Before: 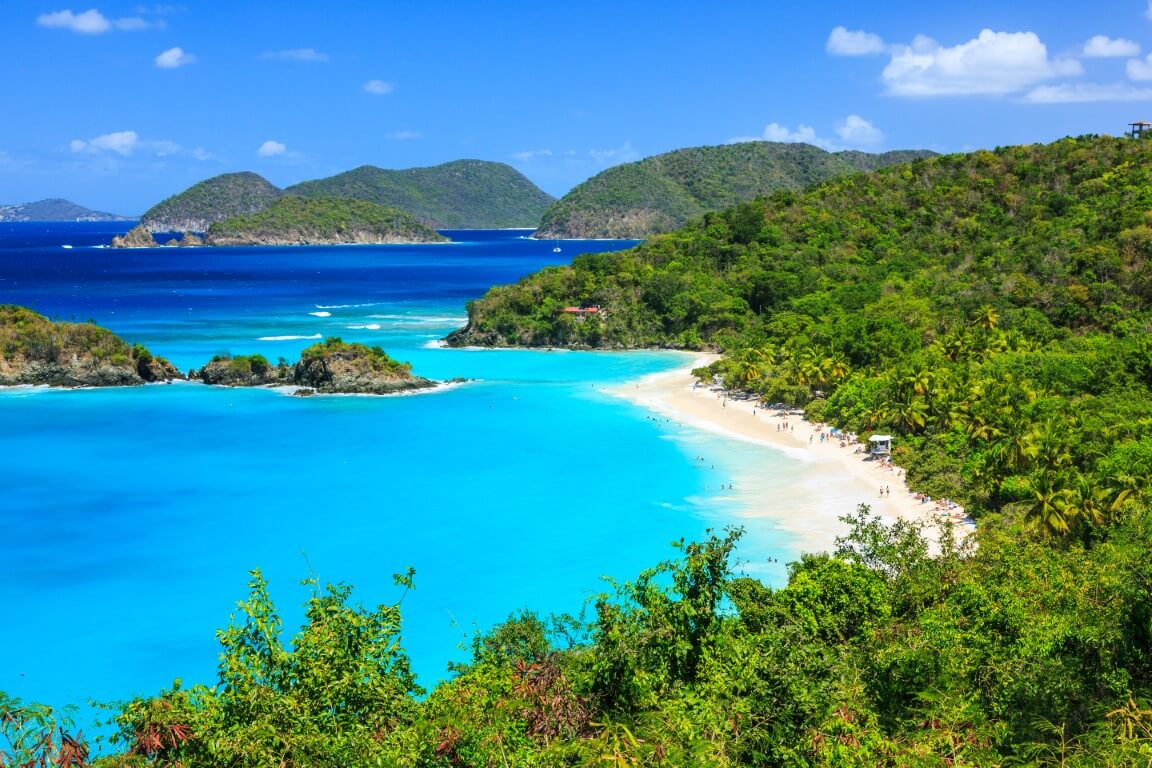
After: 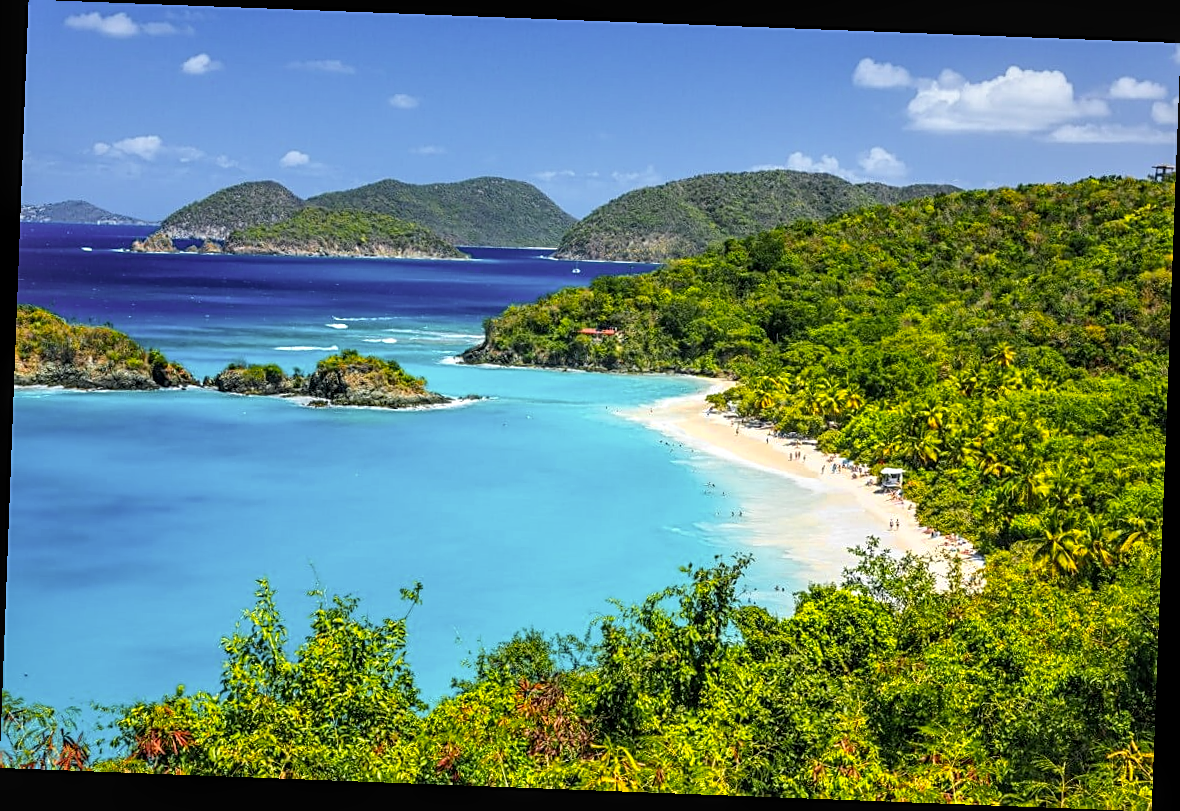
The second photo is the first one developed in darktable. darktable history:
sharpen: on, module defaults
rotate and perspective: rotation 2.17°, automatic cropping off
local contrast: on, module defaults
color zones: curves: ch0 [(0, 0.511) (0.143, 0.531) (0.286, 0.56) (0.429, 0.5) (0.571, 0.5) (0.714, 0.5) (0.857, 0.5) (1, 0.5)]; ch1 [(0, 0.525) (0.143, 0.705) (0.286, 0.715) (0.429, 0.35) (0.571, 0.35) (0.714, 0.35) (0.857, 0.4) (1, 0.4)]; ch2 [(0, 0.572) (0.143, 0.512) (0.286, 0.473) (0.429, 0.45) (0.571, 0.5) (0.714, 0.5) (0.857, 0.518) (1, 0.518)]
